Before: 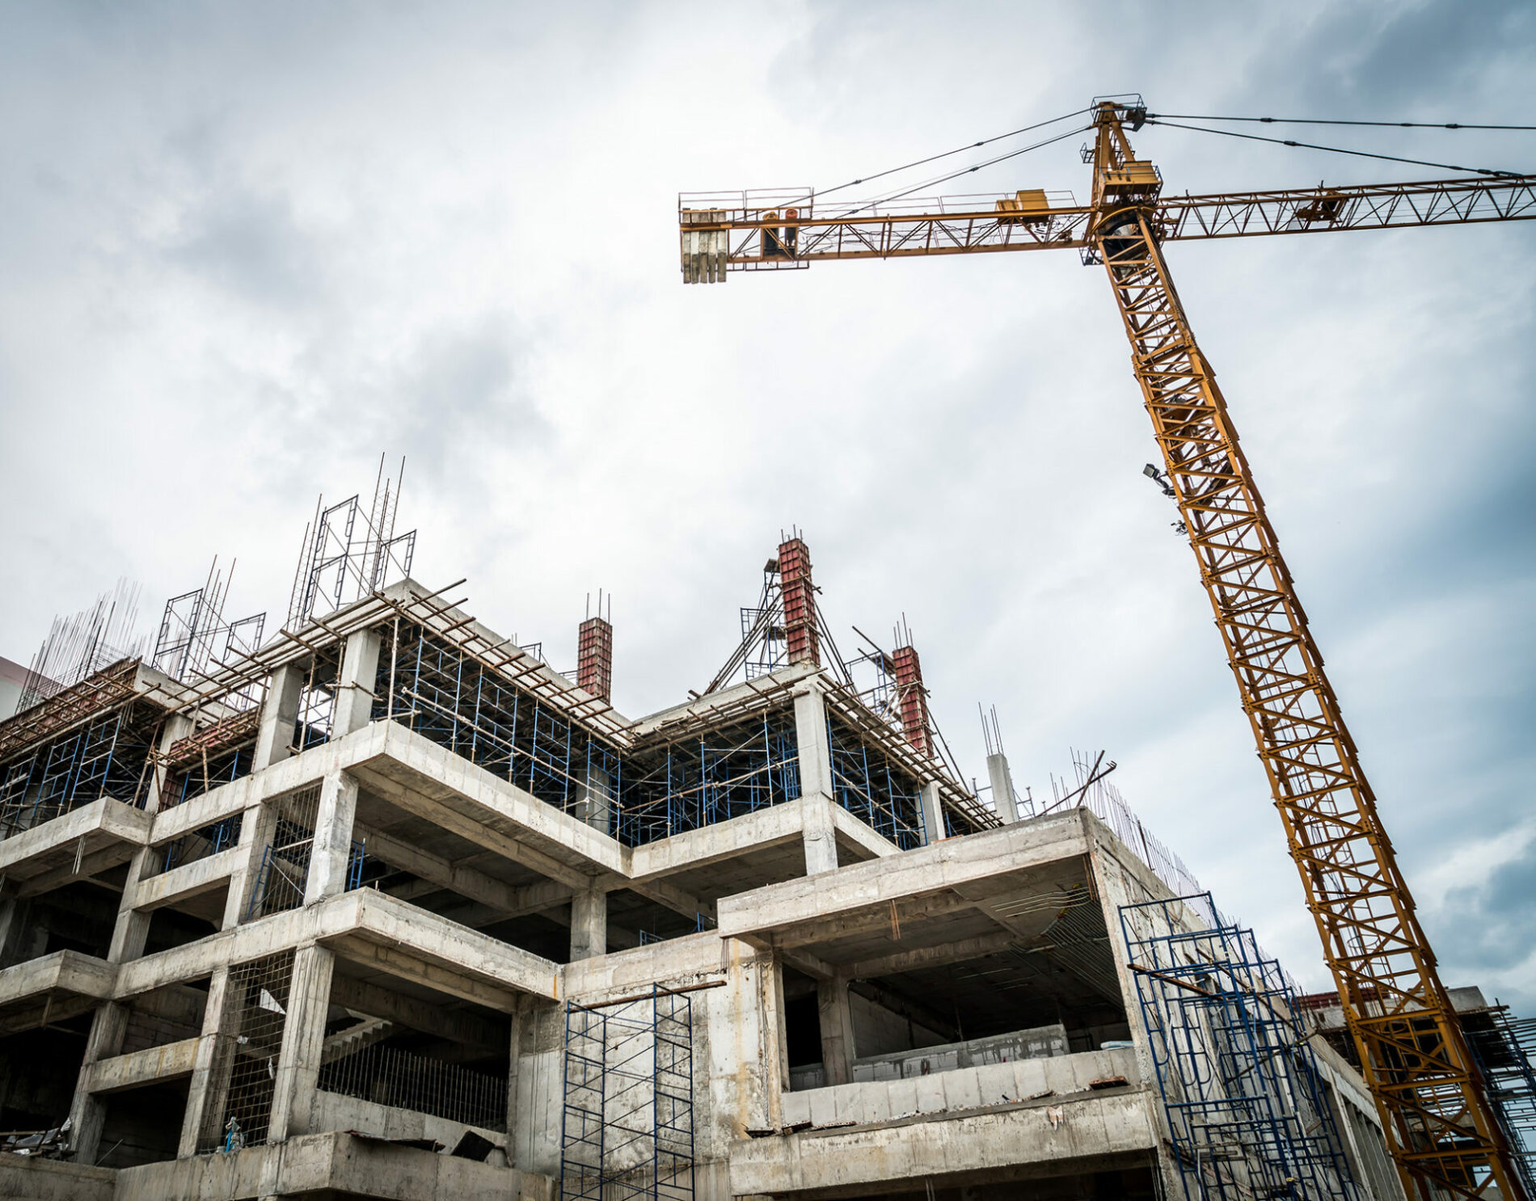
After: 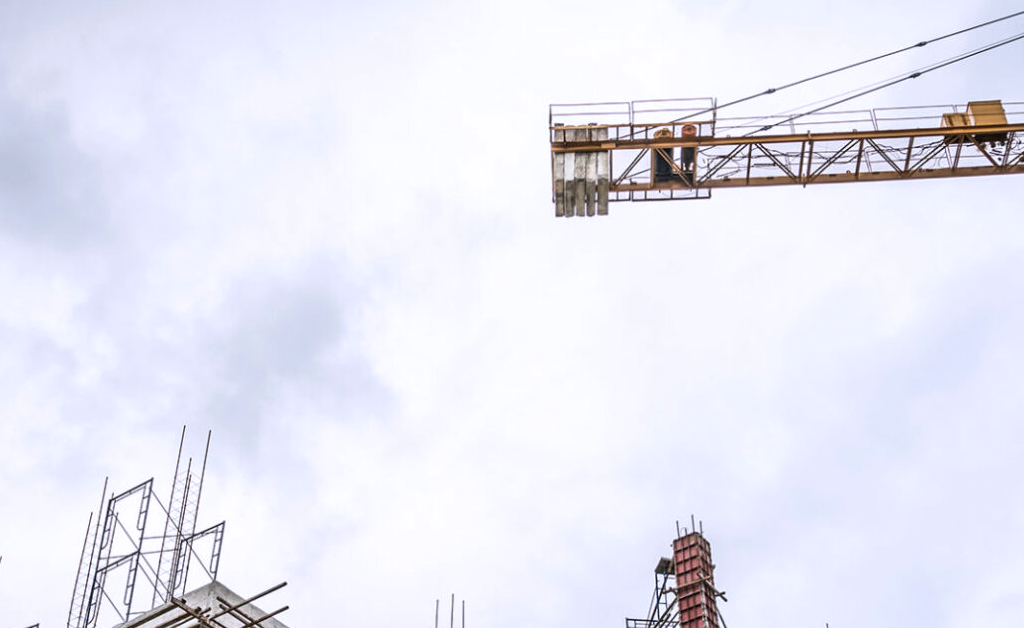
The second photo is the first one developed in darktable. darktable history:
contrast brightness saturation: saturation -0.17
crop: left 15.306%, top 9.065%, right 30.789%, bottom 48.638%
white balance: red 1.004, blue 1.096
tone equalizer: on, module defaults
